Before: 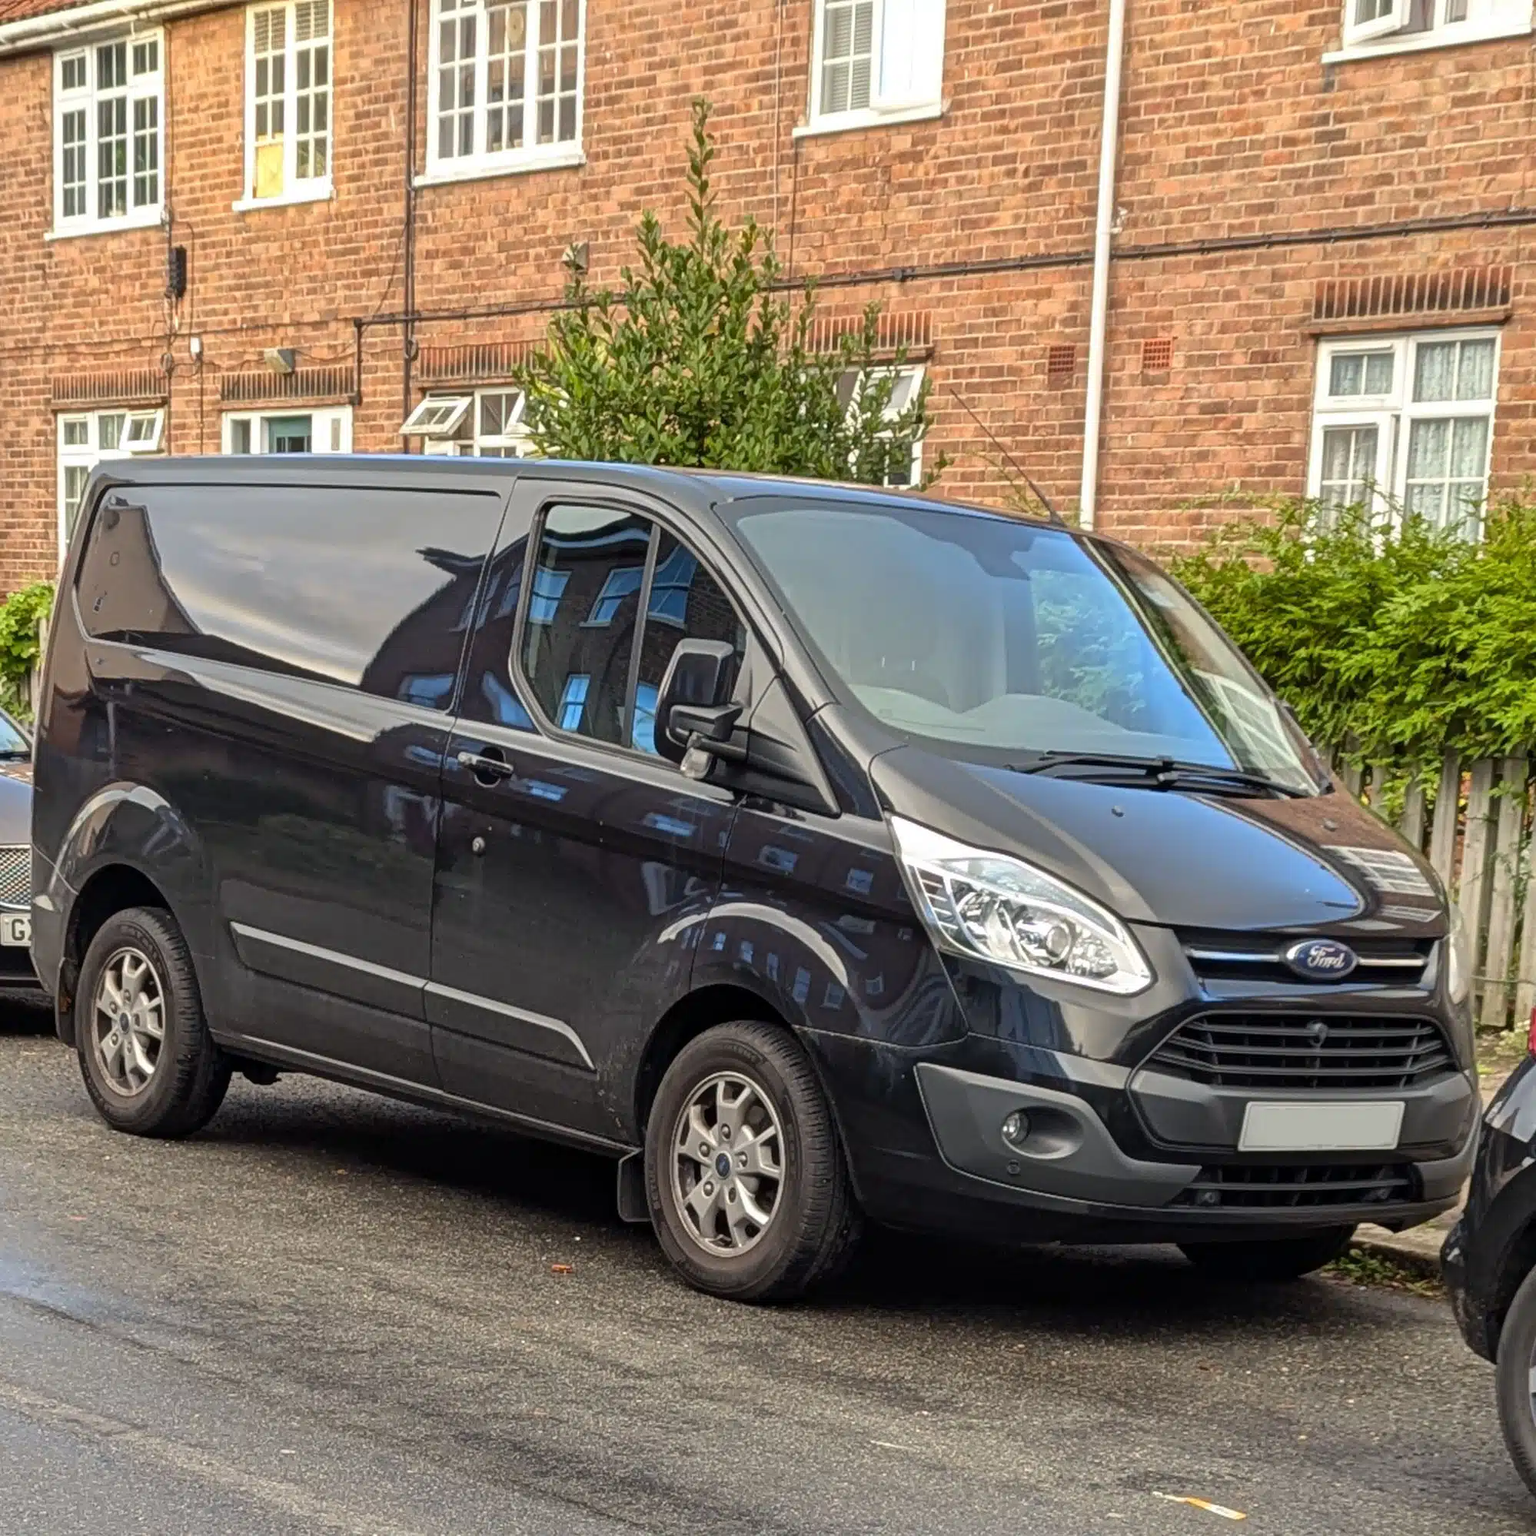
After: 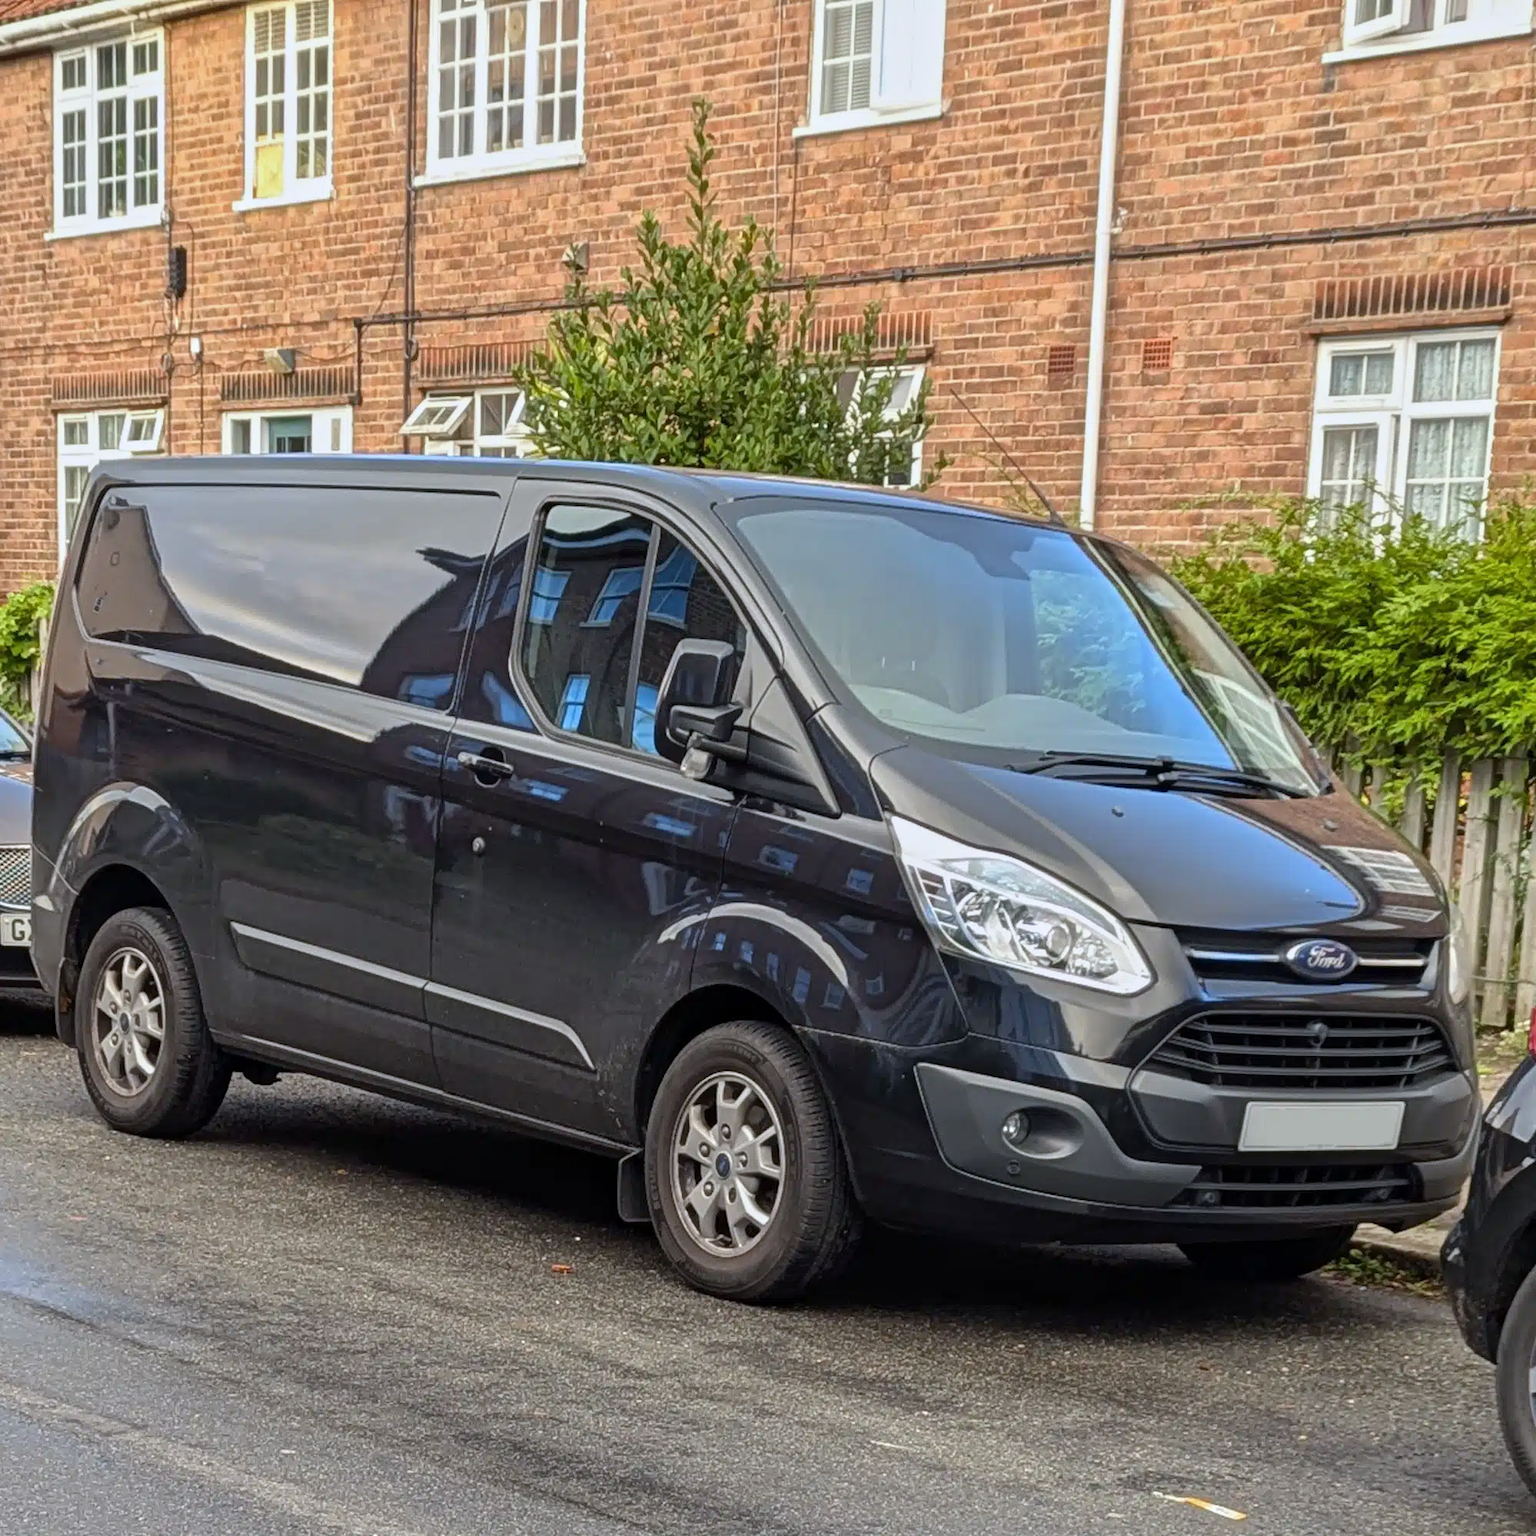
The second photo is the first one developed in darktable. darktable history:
white balance: red 0.974, blue 1.044
tone equalizer: -8 EV -0.002 EV, -7 EV 0.005 EV, -6 EV -0.009 EV, -5 EV 0.011 EV, -4 EV -0.012 EV, -3 EV 0.007 EV, -2 EV -0.062 EV, -1 EV -0.293 EV, +0 EV -0.582 EV, smoothing diameter 2%, edges refinement/feathering 20, mask exposure compensation -1.57 EV, filter diffusion 5
